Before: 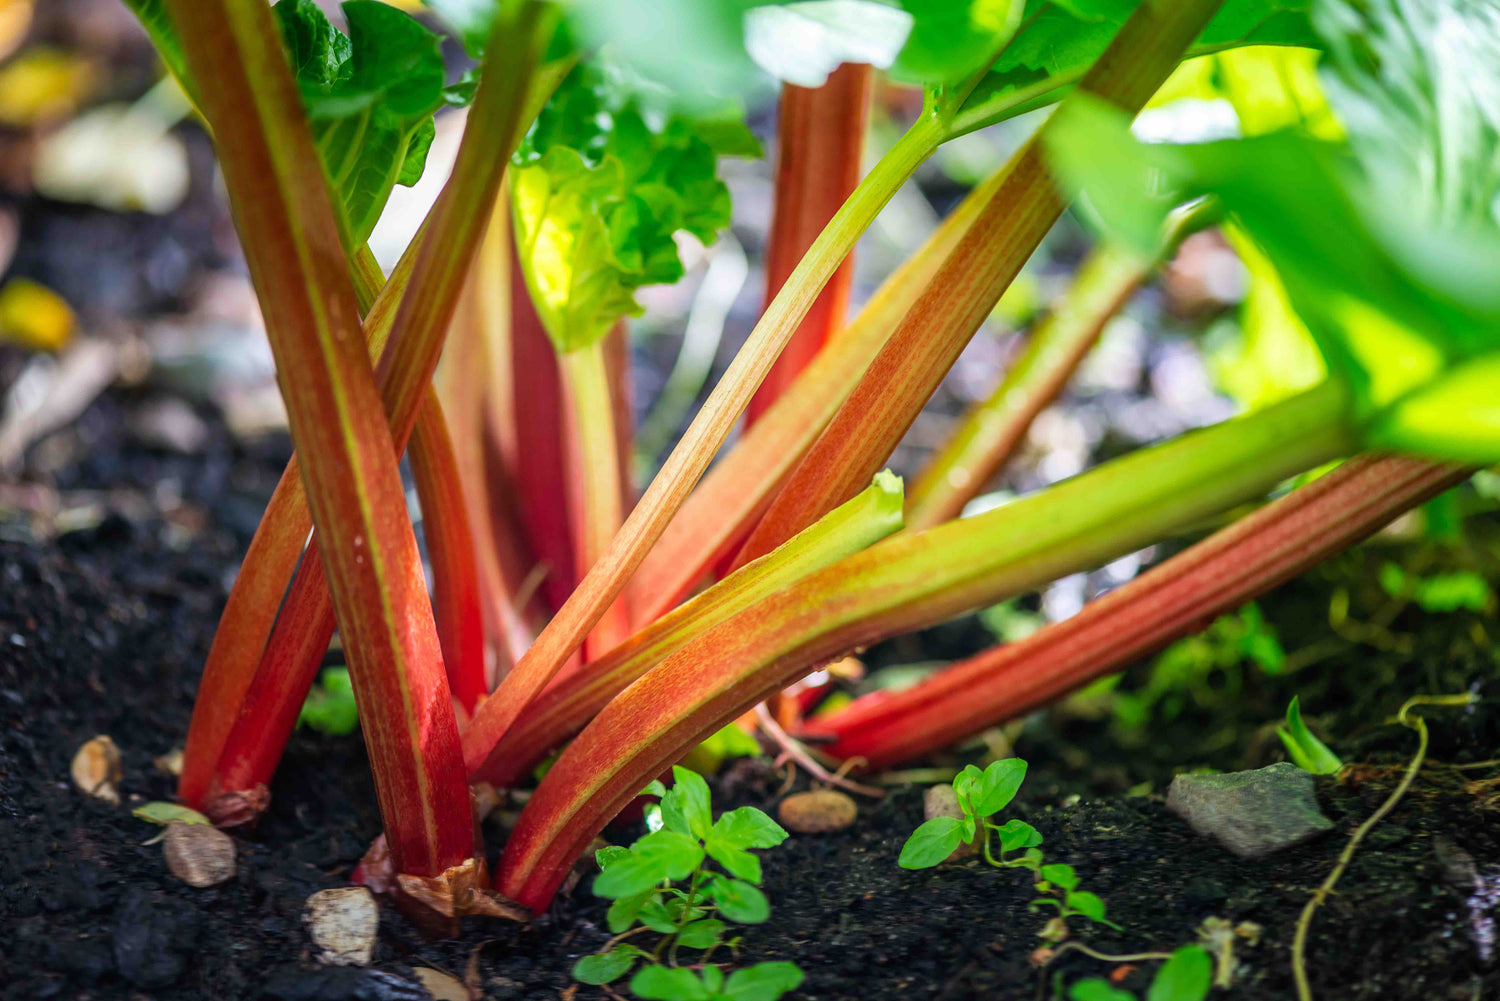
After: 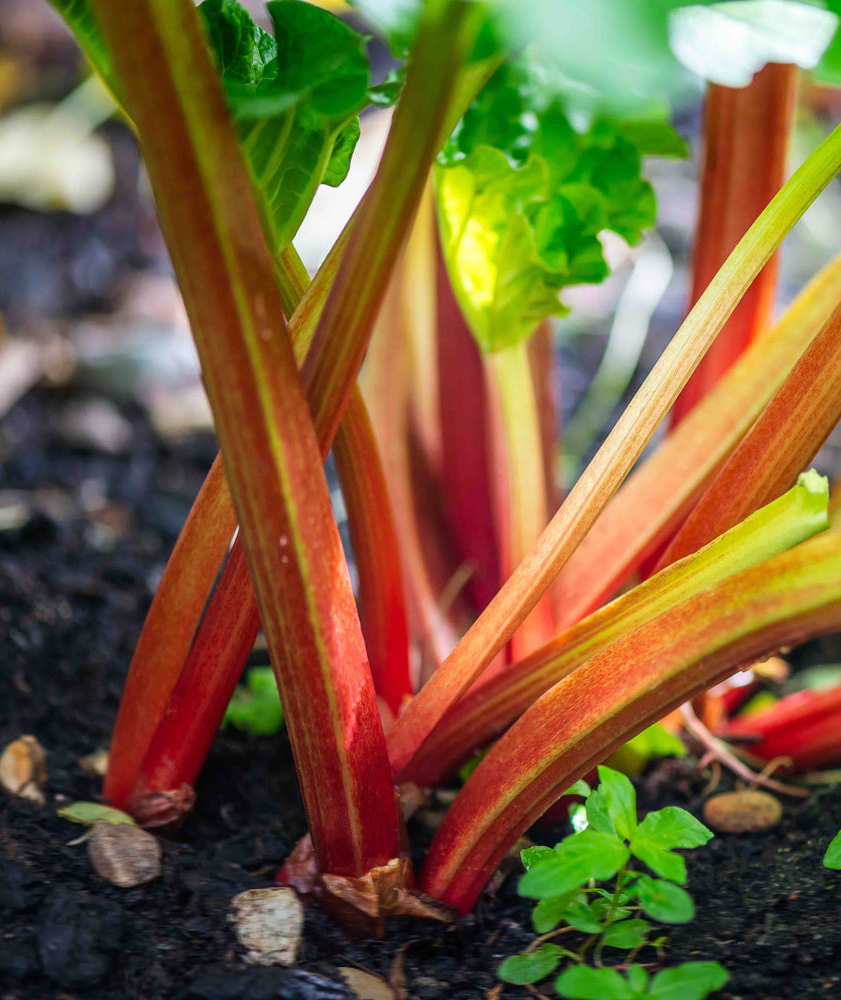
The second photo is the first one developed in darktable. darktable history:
crop: left 5.066%, right 38.853%
